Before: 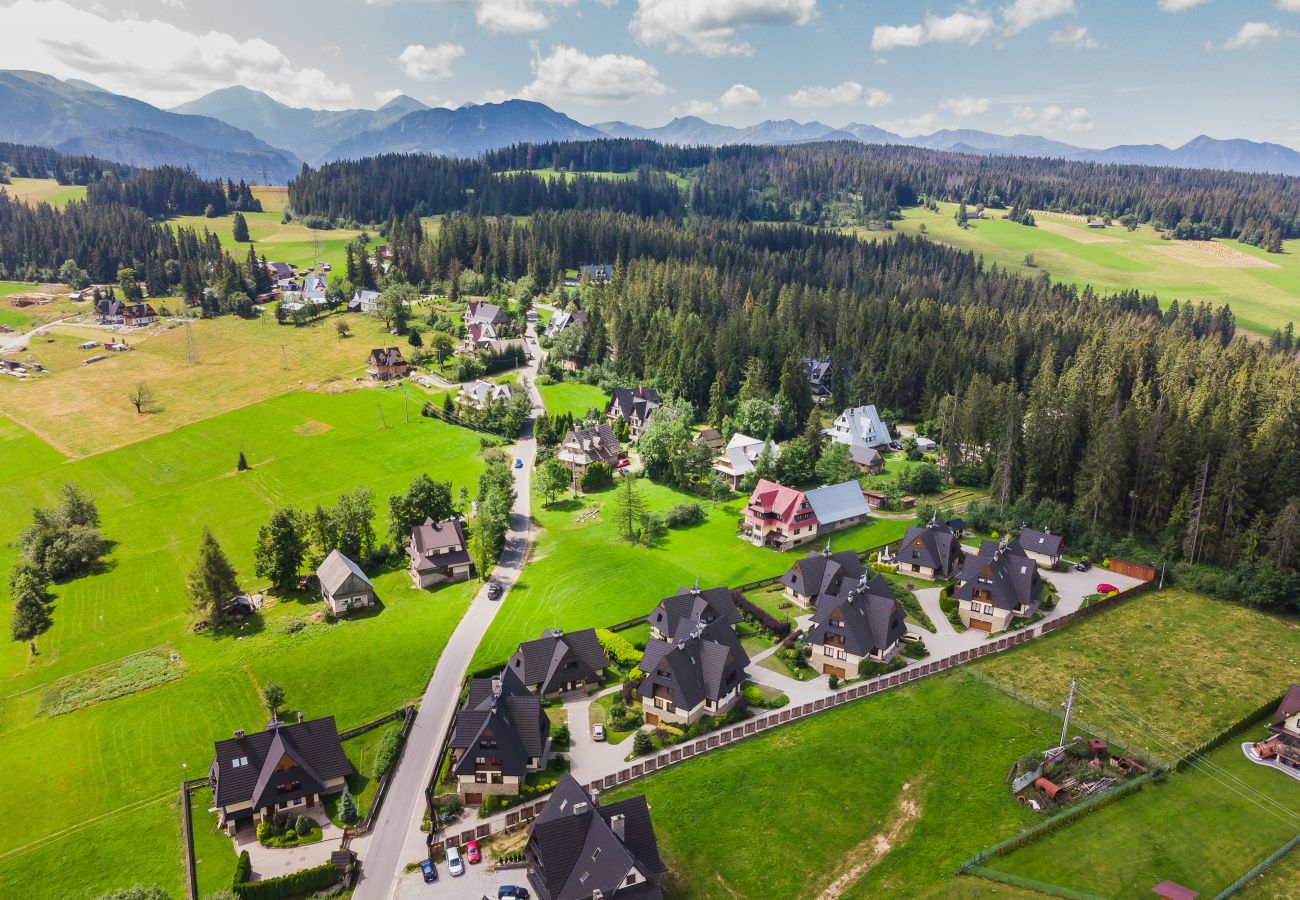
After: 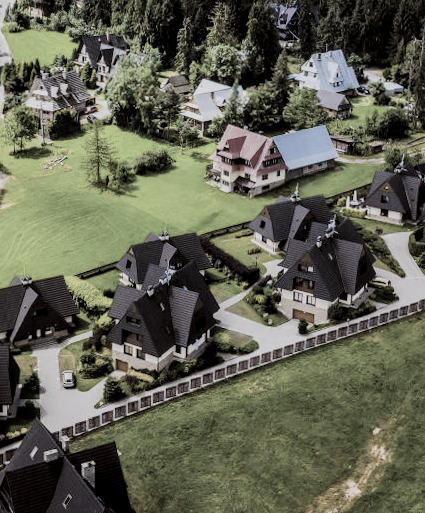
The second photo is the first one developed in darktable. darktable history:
exposure: exposure -0.177 EV, compensate highlight preservation false
color balance rgb: linear chroma grading › global chroma 15%, perceptual saturation grading › global saturation 30%
local contrast: on, module defaults
crop: left 40.878%, top 39.176%, right 25.993%, bottom 3.081%
rotate and perspective: rotation -0.45°, automatic cropping original format, crop left 0.008, crop right 0.992, crop top 0.012, crop bottom 0.988
filmic rgb: black relative exposure -5 EV, hardness 2.88, contrast 1.4, highlights saturation mix -20%
color zones: curves: ch1 [(0.238, 0.163) (0.476, 0.2) (0.733, 0.322) (0.848, 0.134)]
color balance: lift [1, 1.015, 1.004, 0.985], gamma [1, 0.958, 0.971, 1.042], gain [1, 0.956, 0.977, 1.044]
